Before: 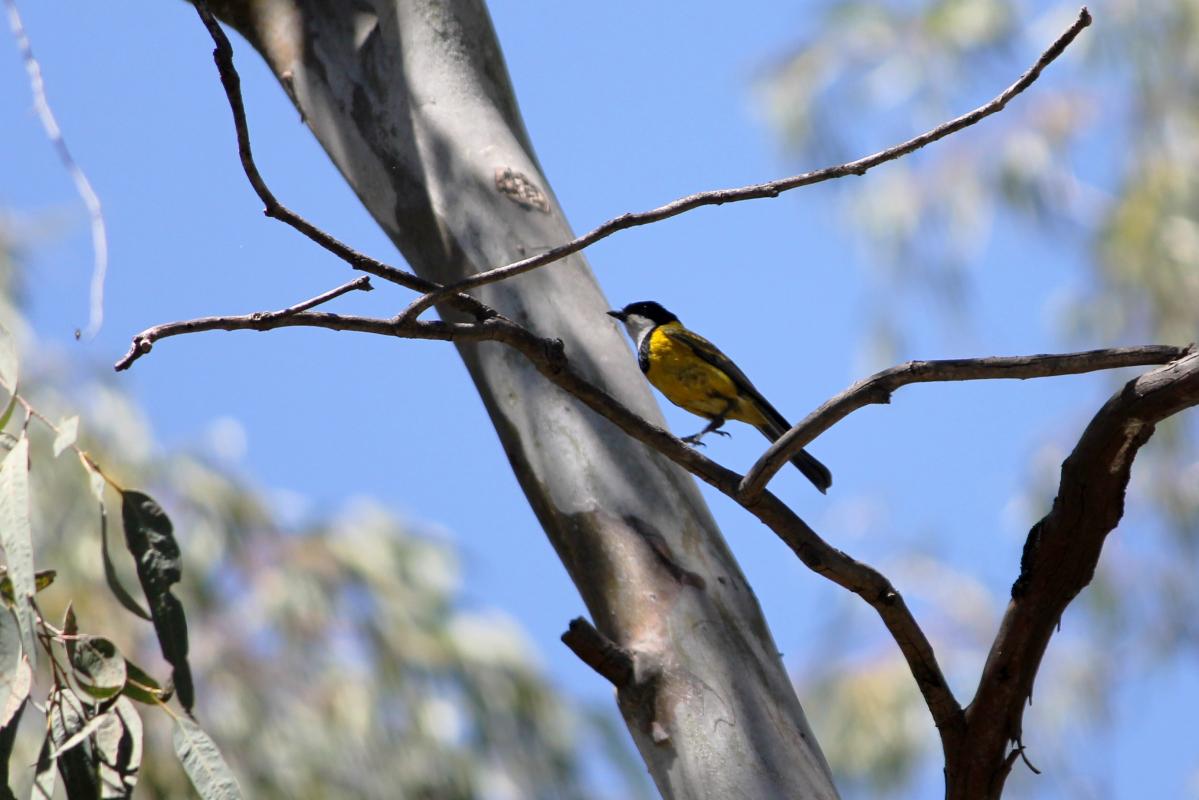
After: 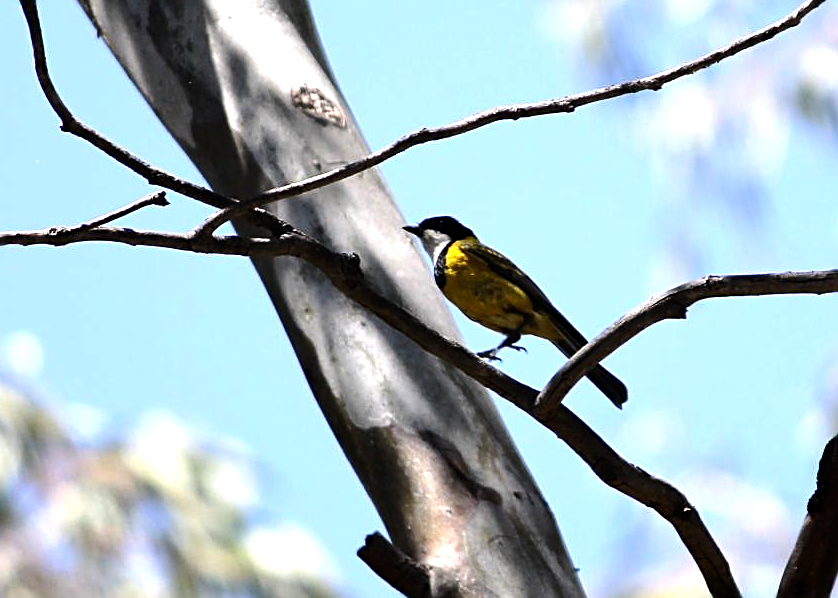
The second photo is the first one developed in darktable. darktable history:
sharpen: on, module defaults
crop and rotate: left 17.046%, top 10.659%, right 12.989%, bottom 14.553%
tone equalizer: -8 EV -1.08 EV, -7 EV -1.01 EV, -6 EV -0.867 EV, -5 EV -0.578 EV, -3 EV 0.578 EV, -2 EV 0.867 EV, -1 EV 1.01 EV, +0 EV 1.08 EV, edges refinement/feathering 500, mask exposure compensation -1.57 EV, preserve details no
